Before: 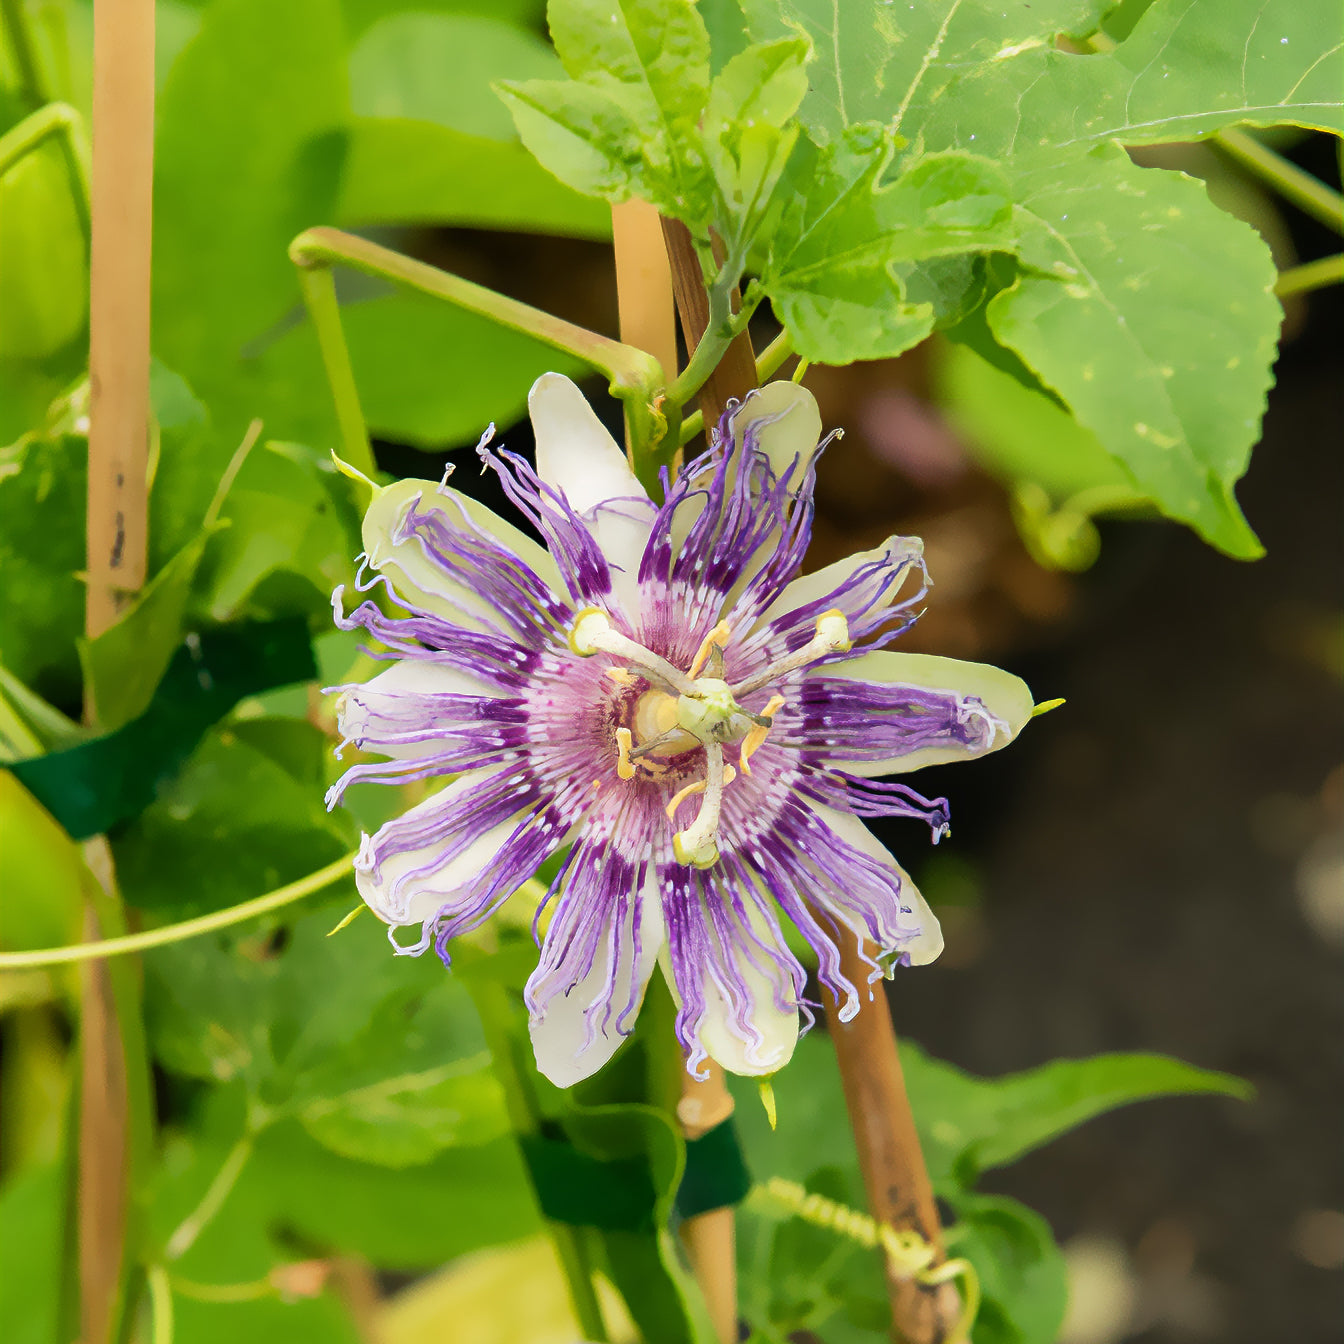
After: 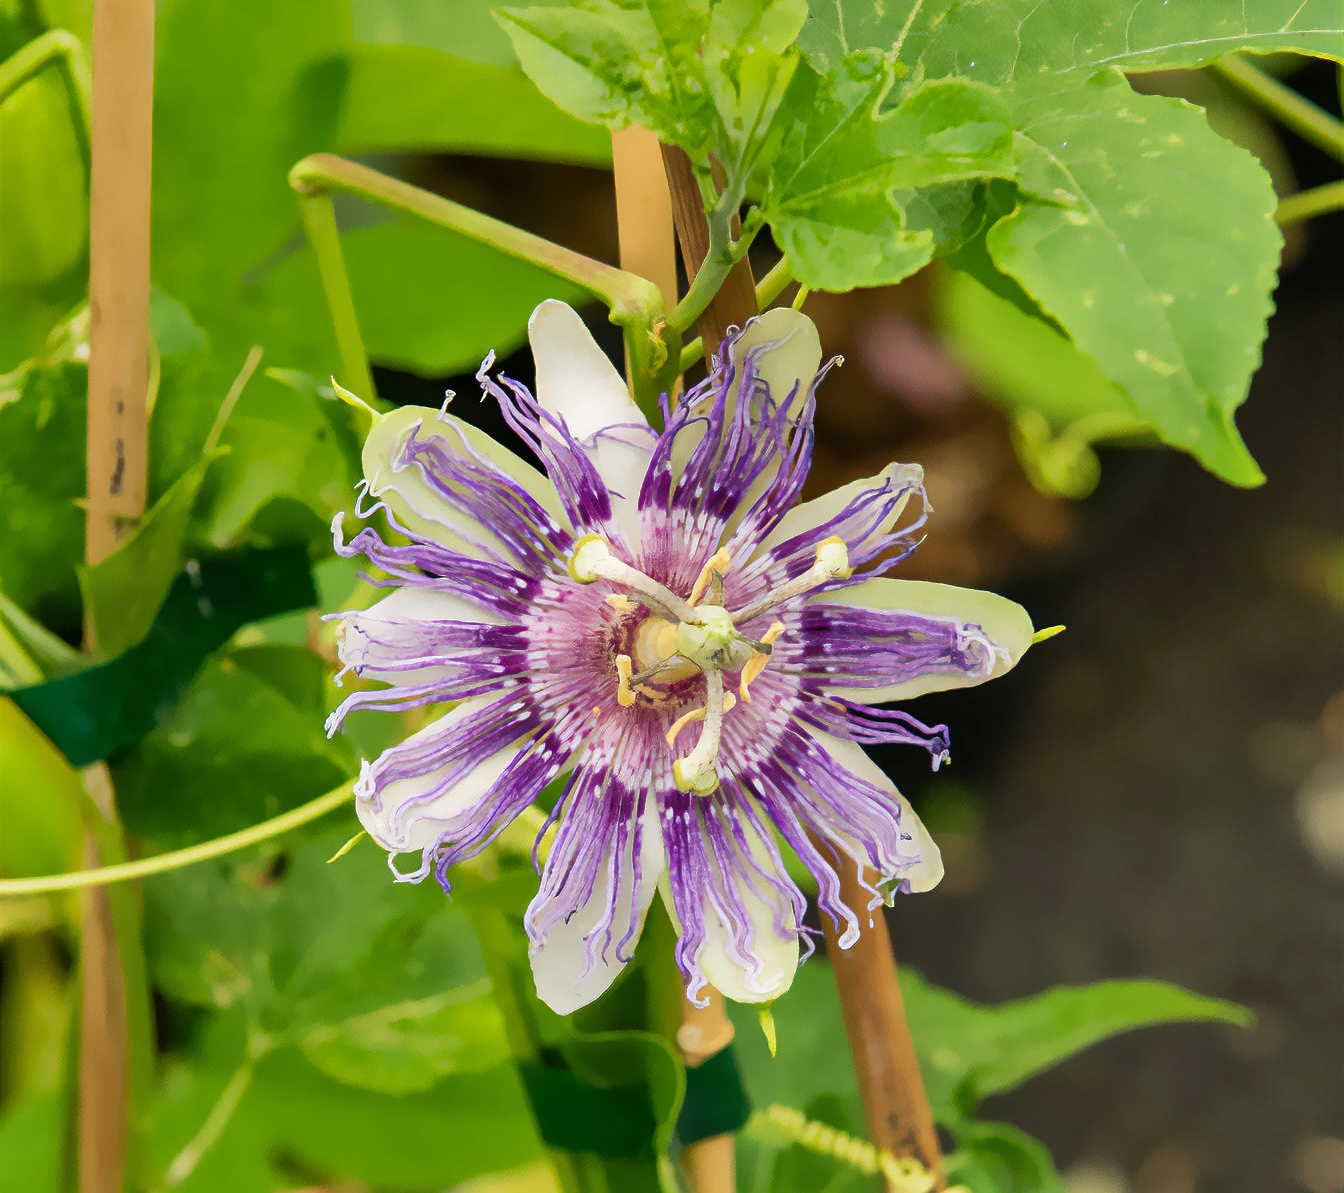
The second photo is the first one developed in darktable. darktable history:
crop and rotate: top 5.437%, bottom 5.734%
shadows and highlights: radius 102.27, shadows 50.8, highlights -65.25, soften with gaussian
exposure: compensate highlight preservation false
